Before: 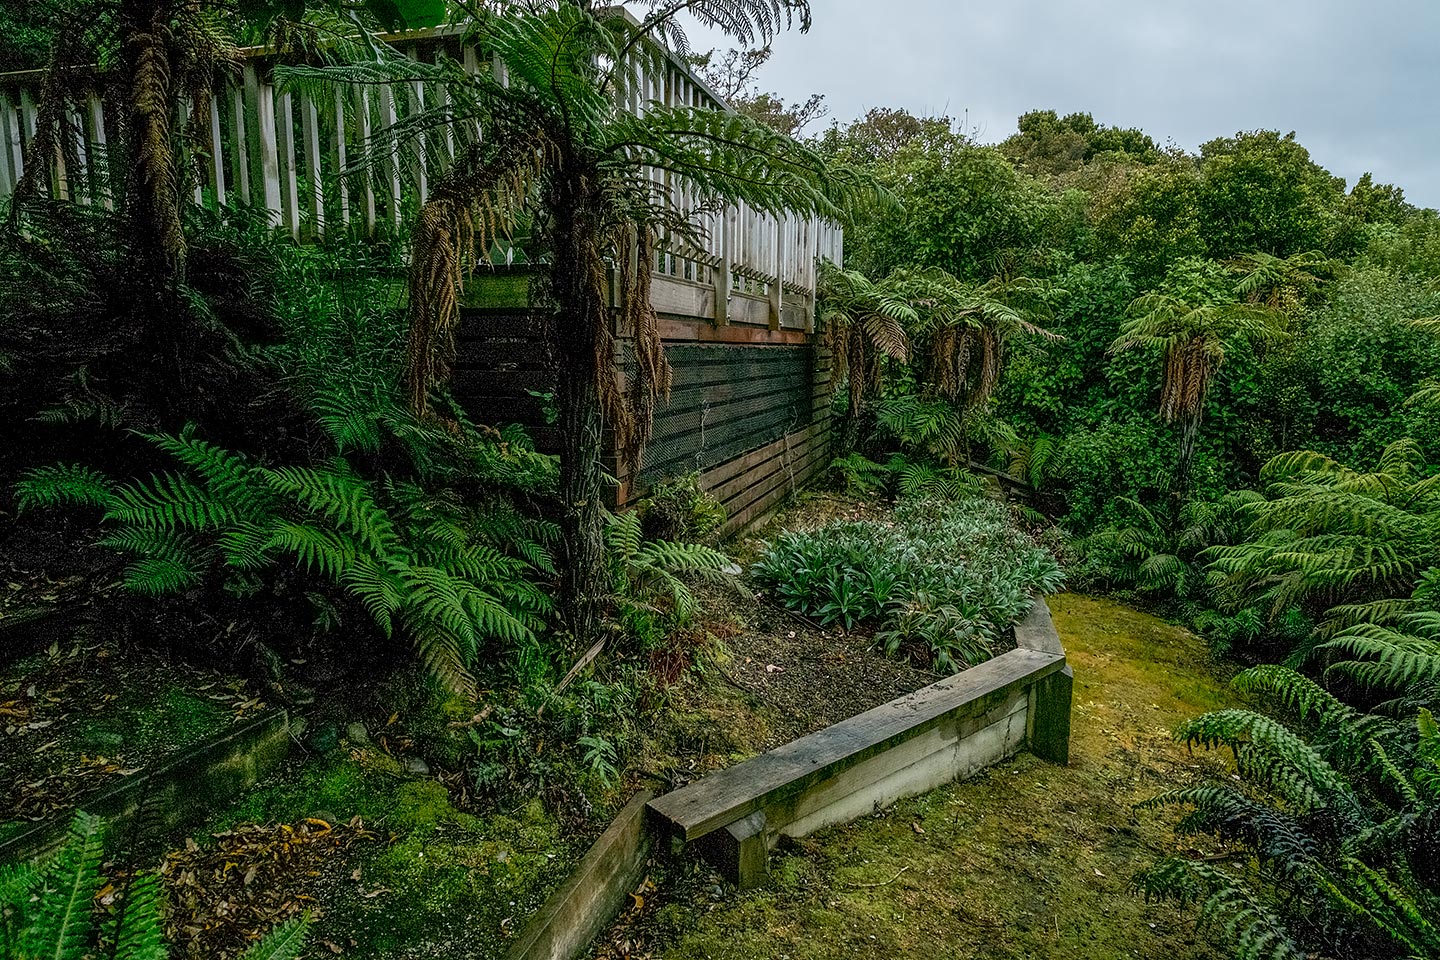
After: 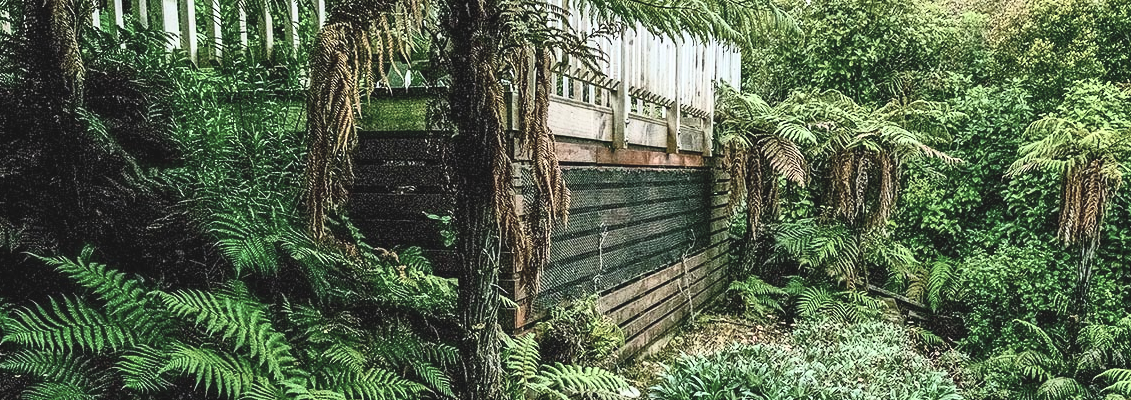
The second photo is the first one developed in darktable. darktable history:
exposure: black level correction -0.002, exposure 0.534 EV, compensate exposure bias true, compensate highlight preservation false
crop: left 7.127%, top 18.491%, right 14.323%, bottom 39.794%
contrast brightness saturation: contrast 0.446, brightness 0.557, saturation -0.184
